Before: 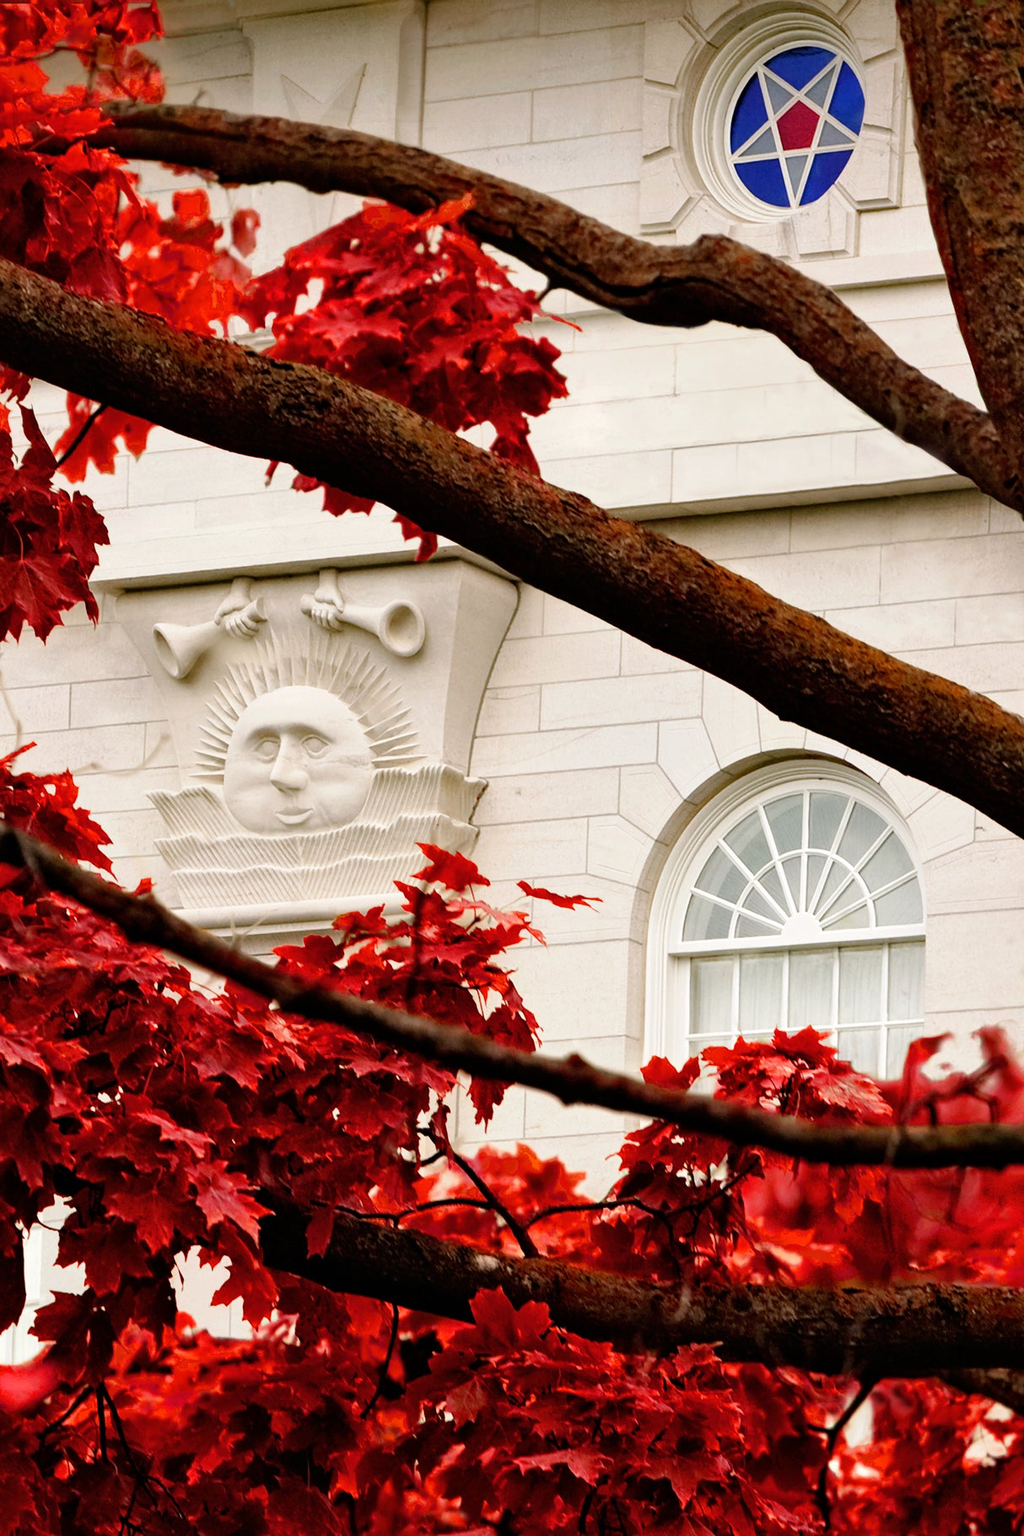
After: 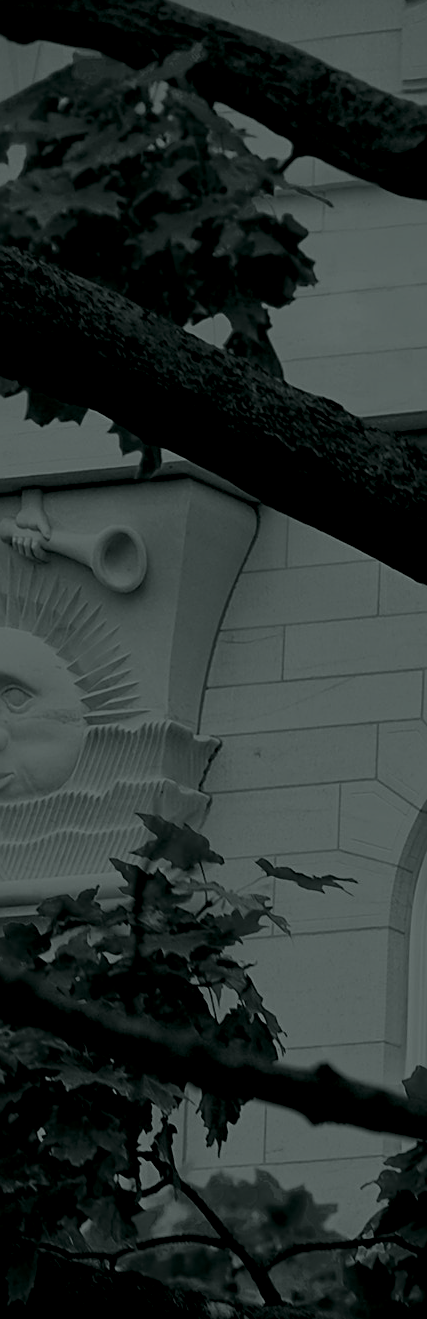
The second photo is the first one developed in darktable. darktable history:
crop and rotate: left 29.476%, top 10.214%, right 35.32%, bottom 17.333%
colorize: hue 90°, saturation 19%, lightness 1.59%, version 1
exposure: exposure 0.4 EV, compensate highlight preservation false
sharpen: on, module defaults
